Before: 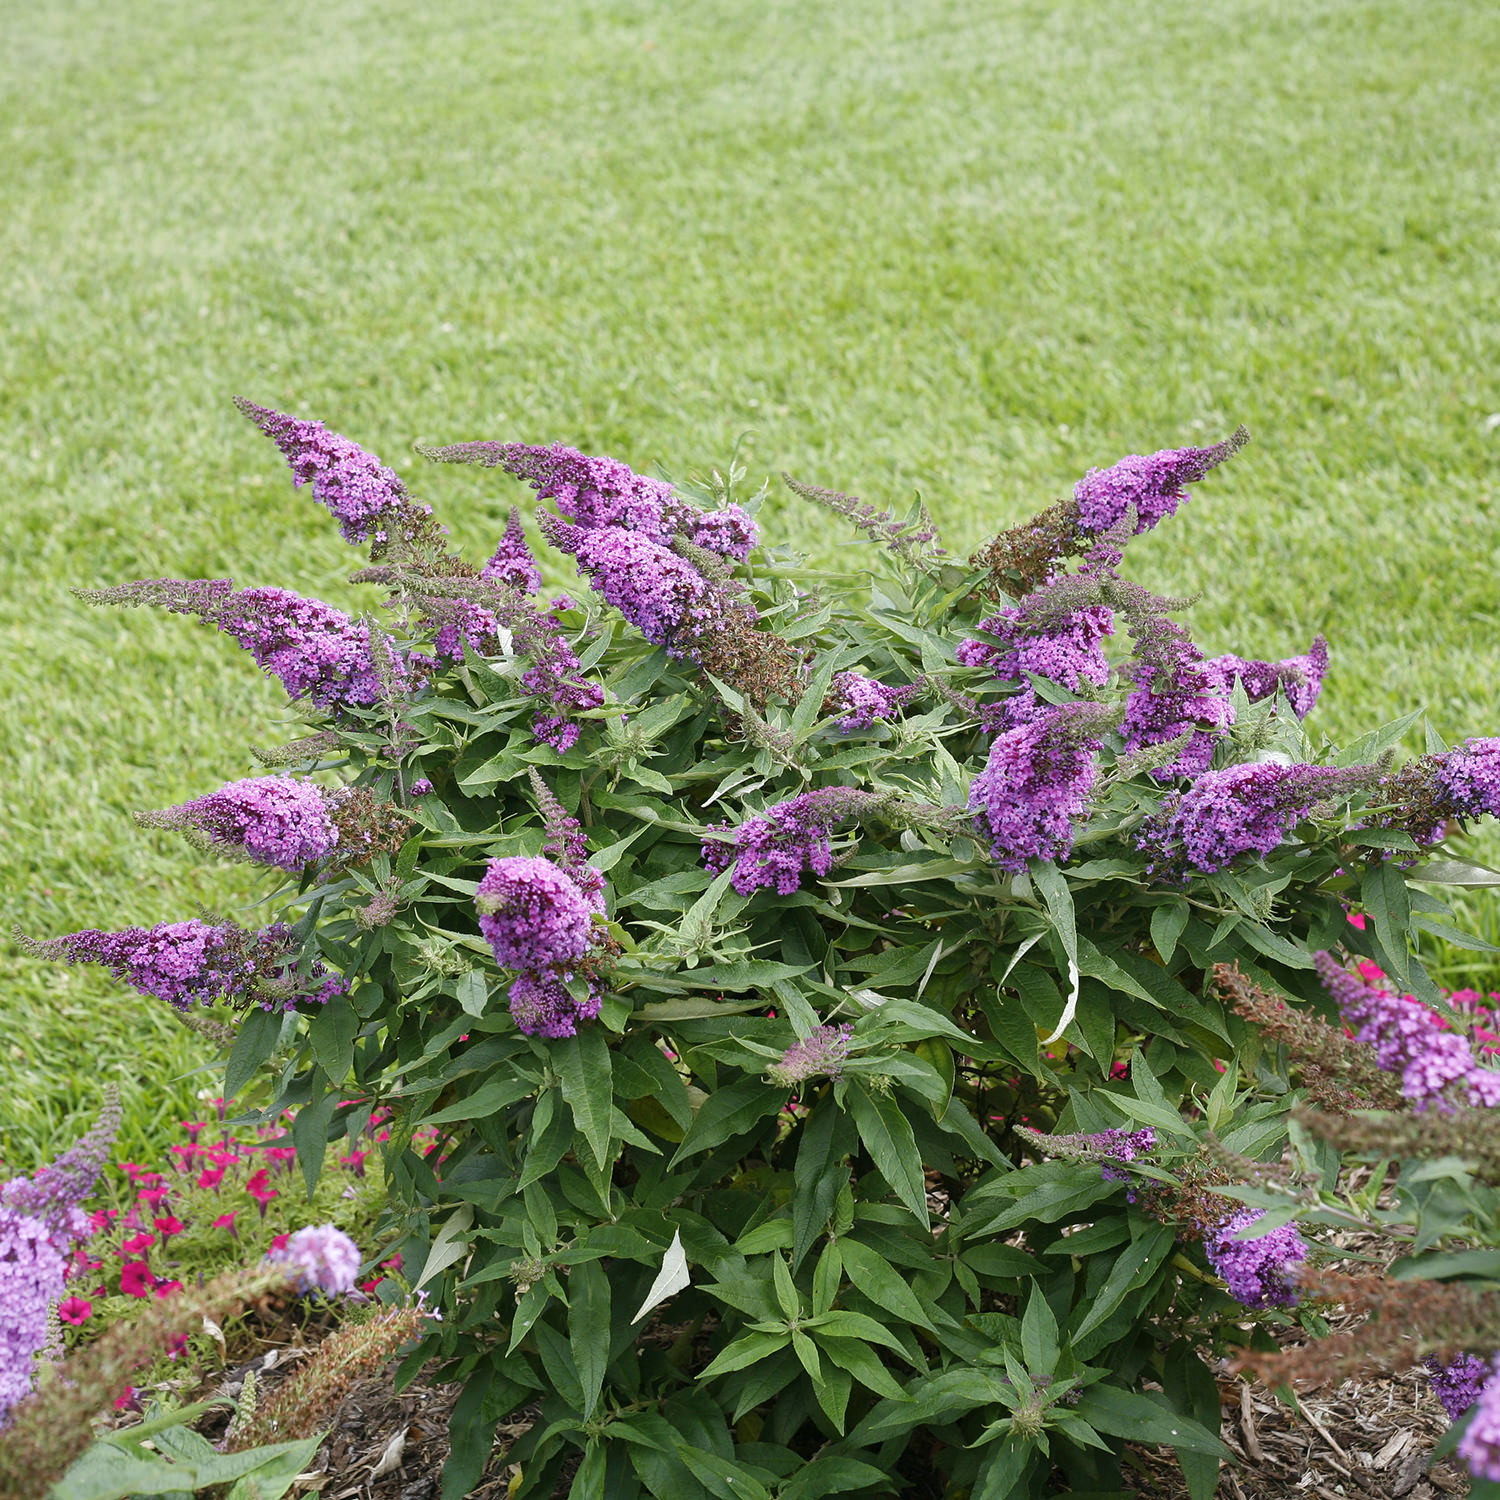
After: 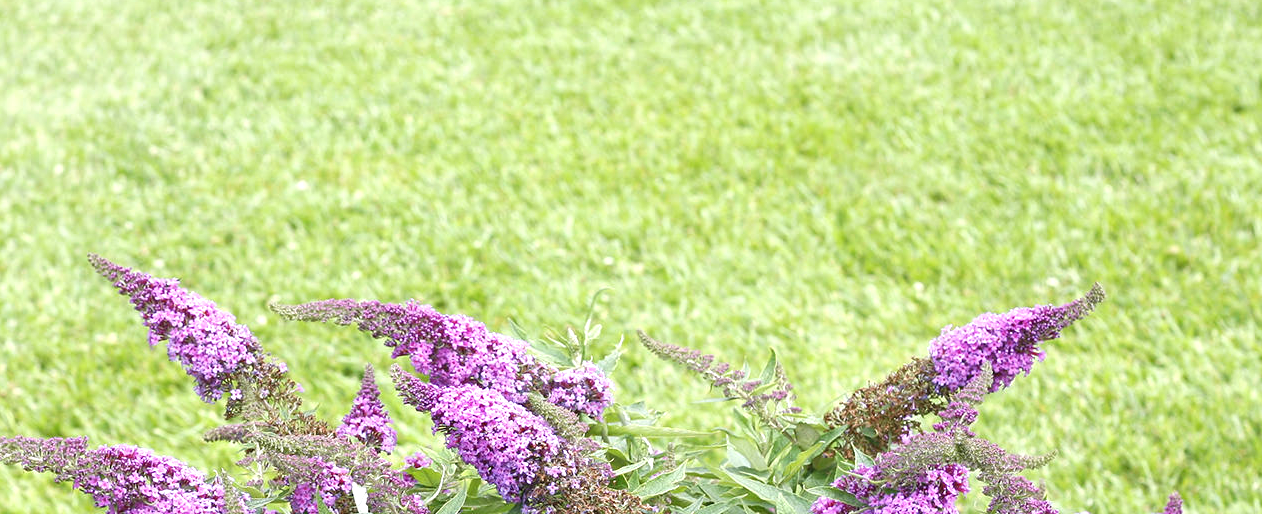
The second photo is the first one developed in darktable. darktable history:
crop and rotate: left 9.69%, top 9.53%, right 6.164%, bottom 56.14%
exposure: exposure 0.63 EV, compensate highlight preservation false
